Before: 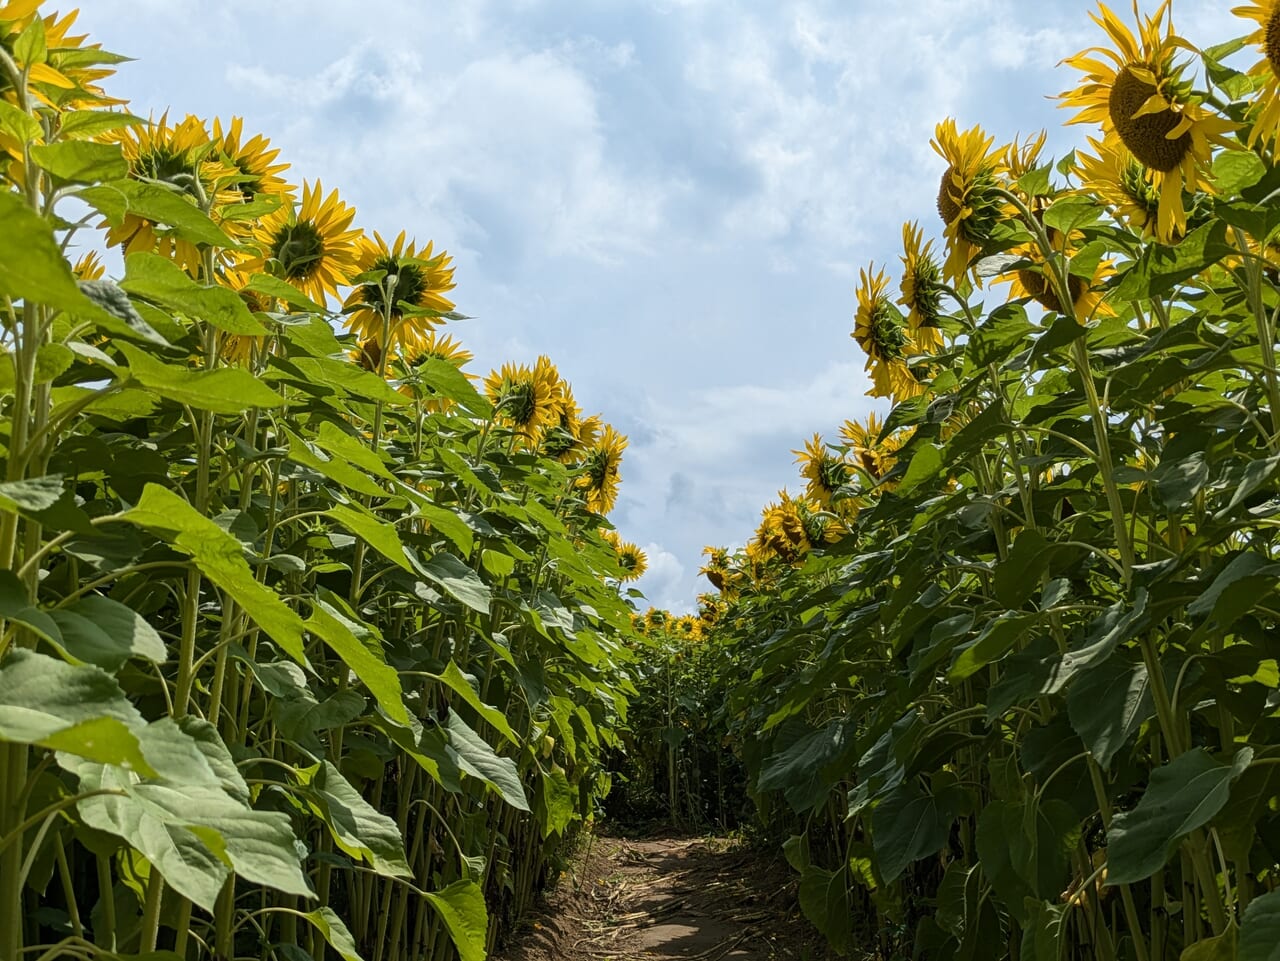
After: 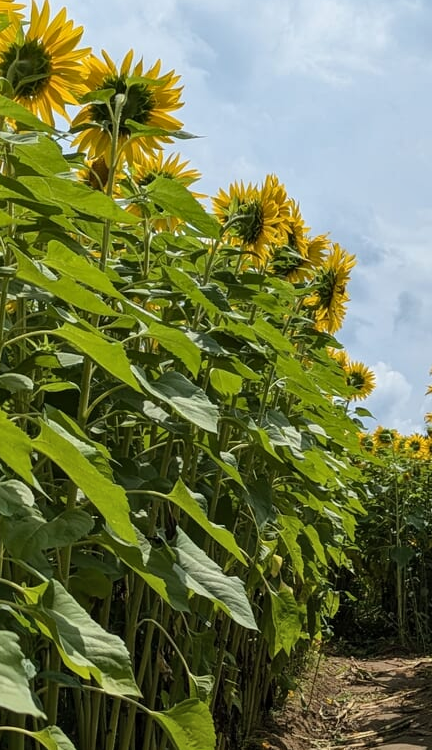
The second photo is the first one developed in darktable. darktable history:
crop and rotate: left 21.287%, top 18.86%, right 44.914%, bottom 3.003%
shadows and highlights: shadows 37.35, highlights -27.2, soften with gaussian
